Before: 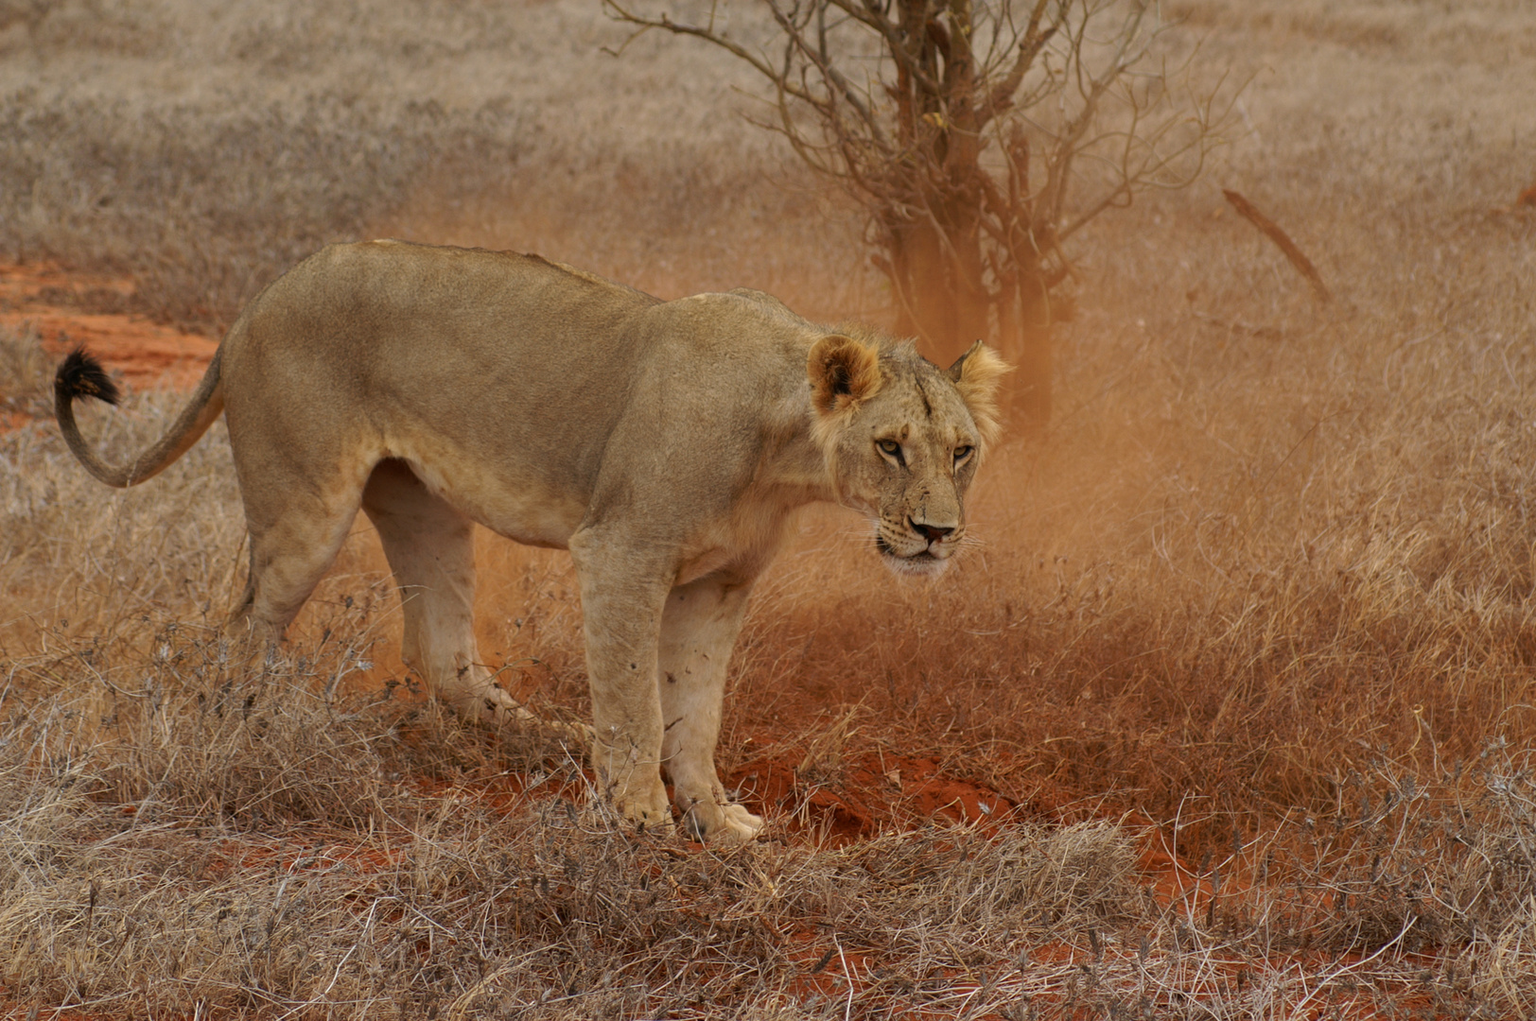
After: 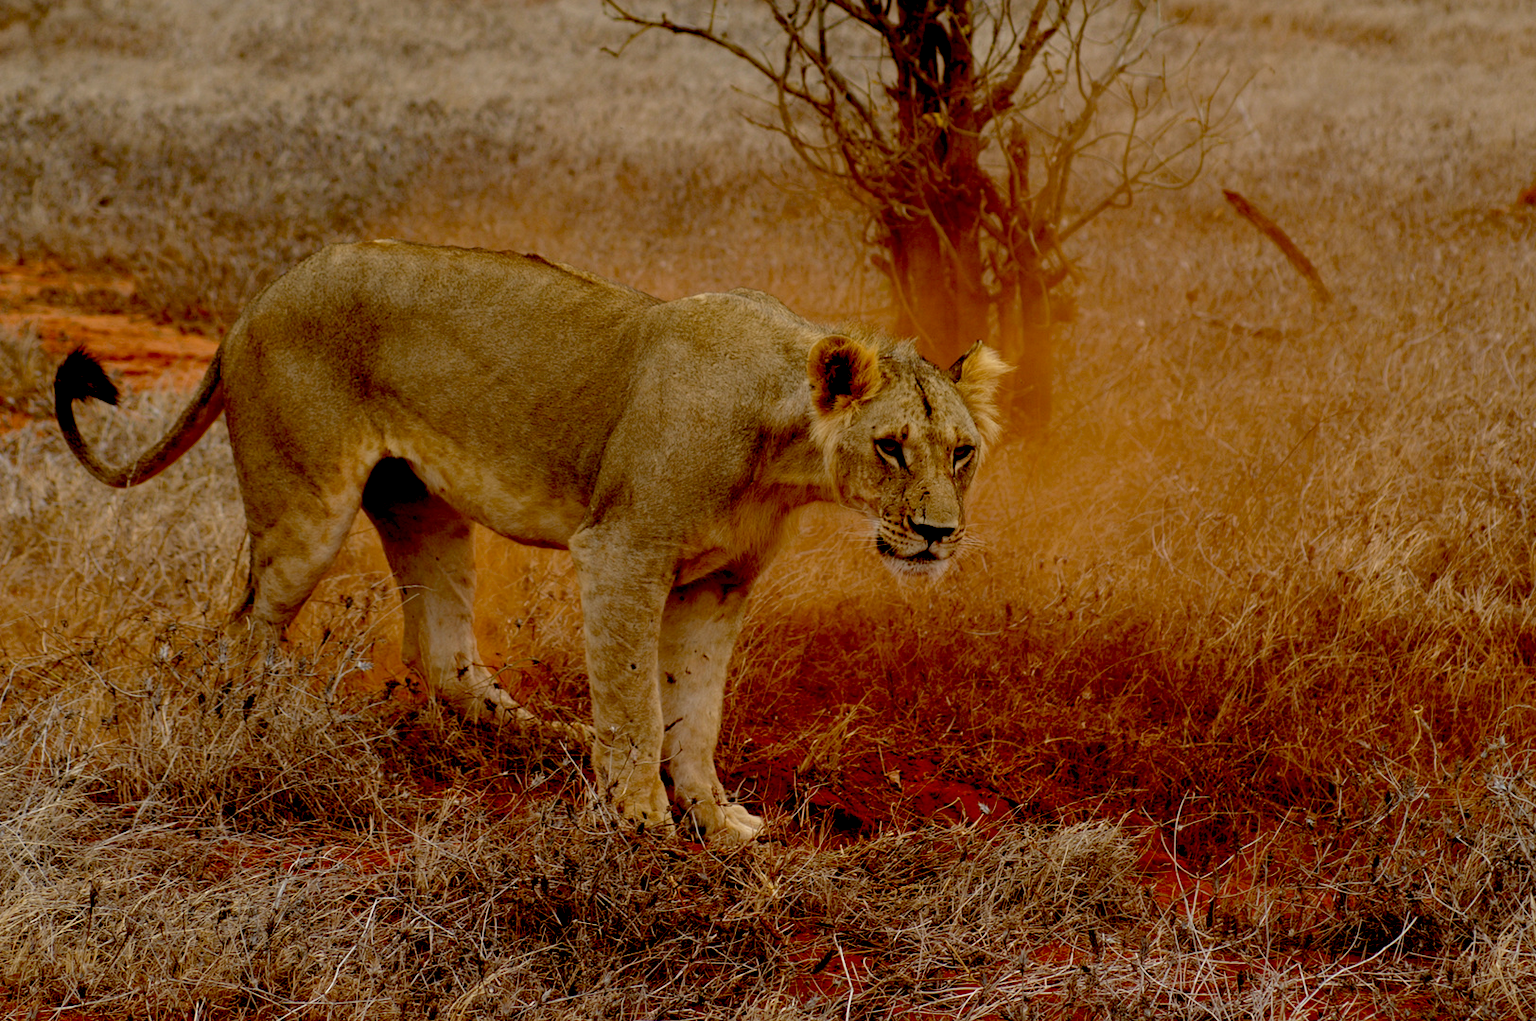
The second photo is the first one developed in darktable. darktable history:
exposure: black level correction 0.055, exposure -0.034 EV, compensate highlight preservation false
